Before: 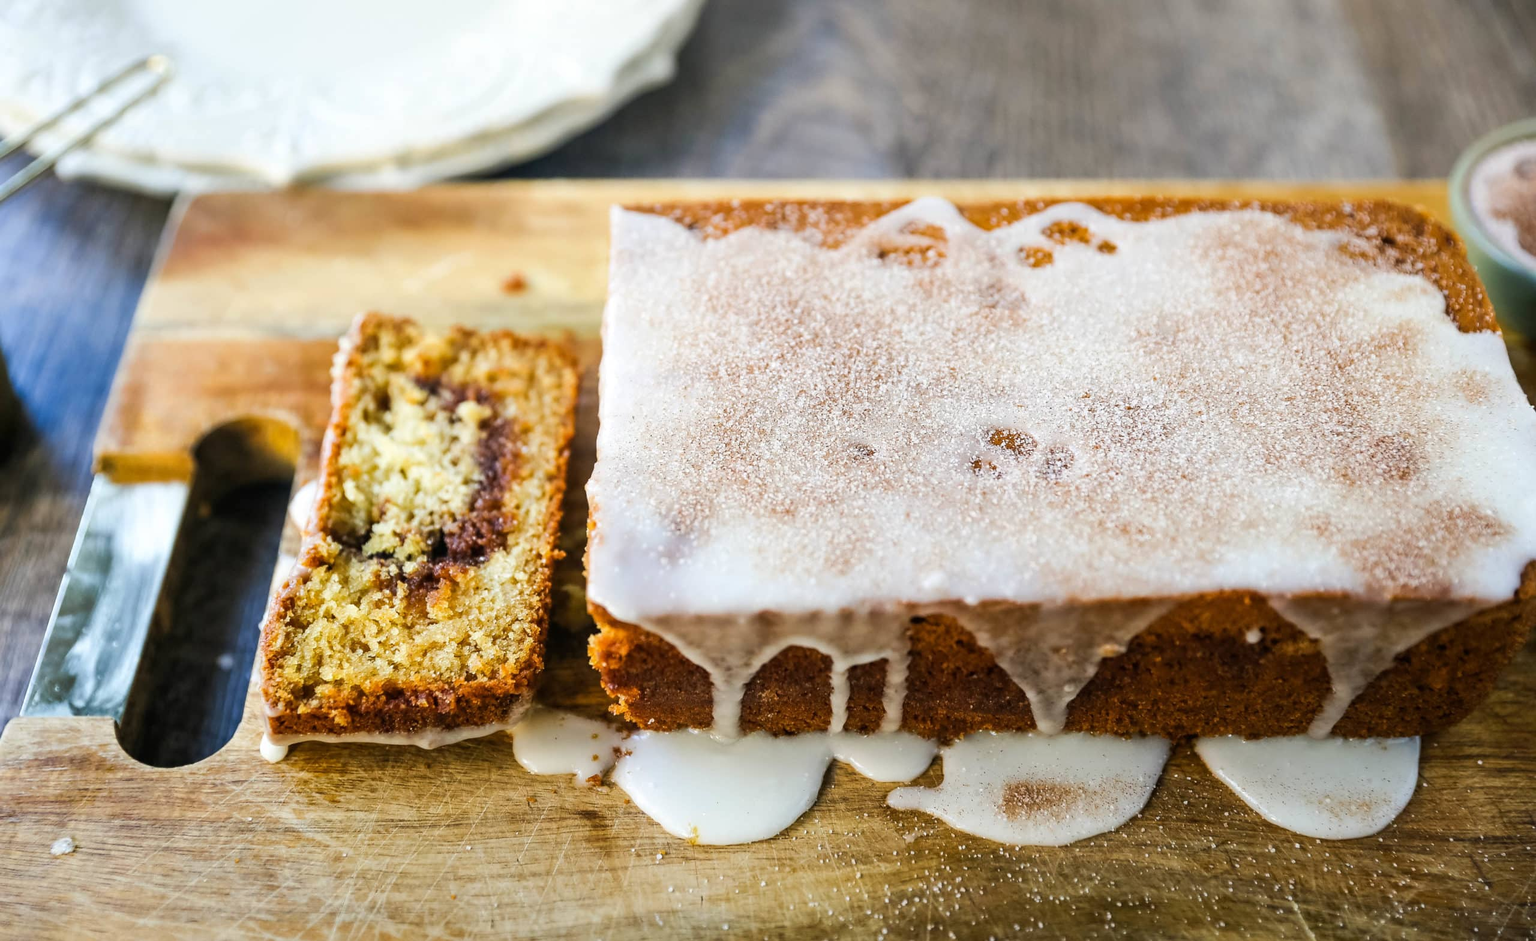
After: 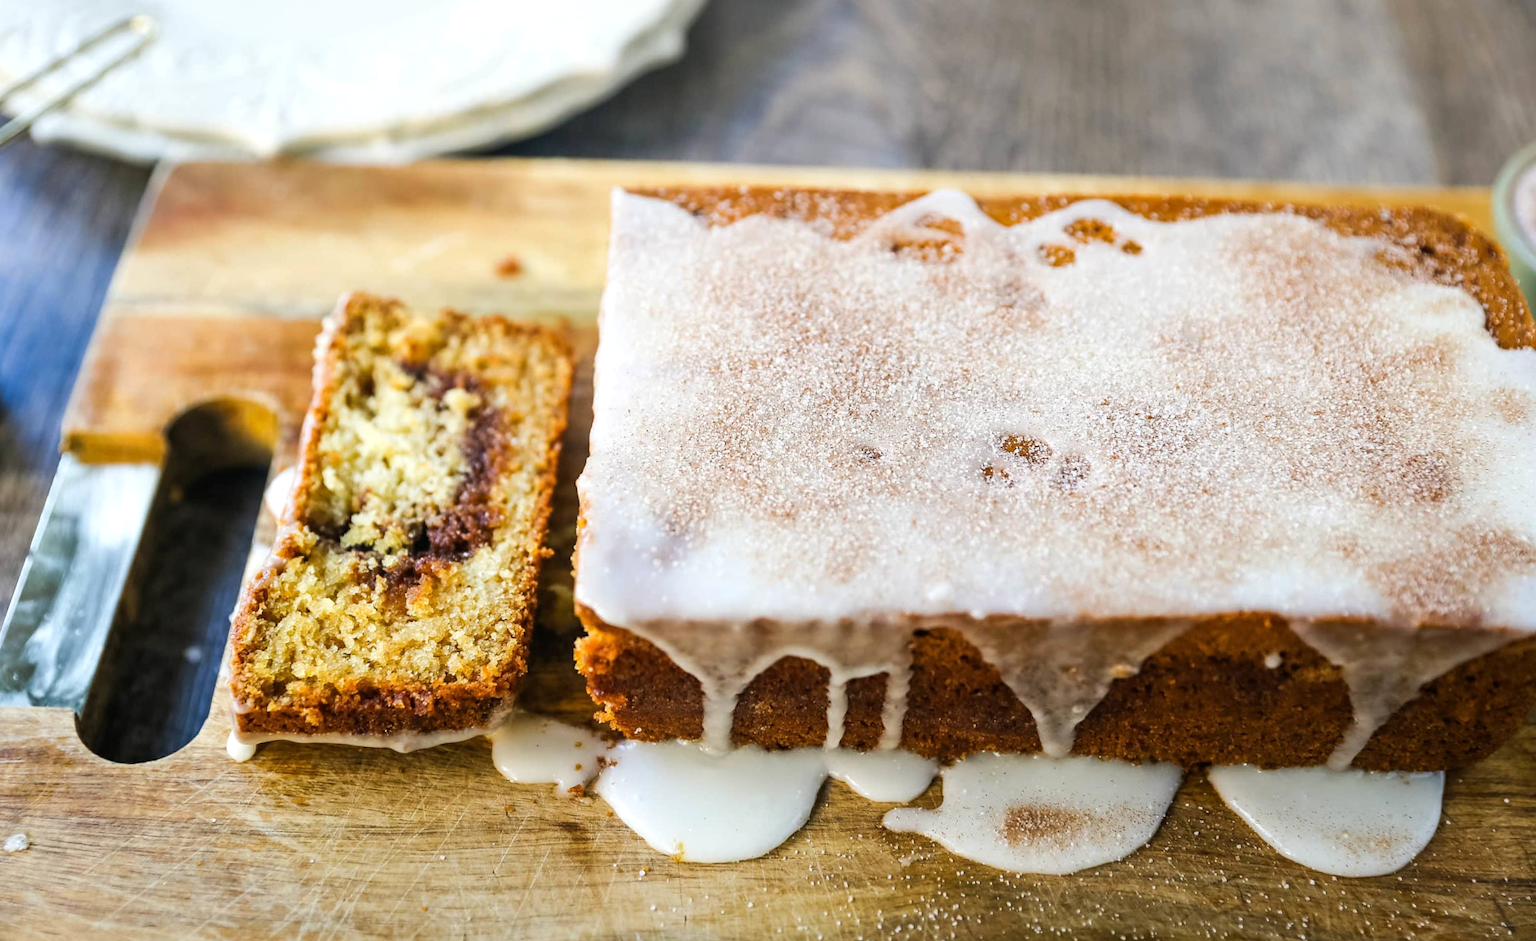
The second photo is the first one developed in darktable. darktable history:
crop and rotate: angle -1.77°
exposure: exposure 0.082 EV, compensate highlight preservation false
